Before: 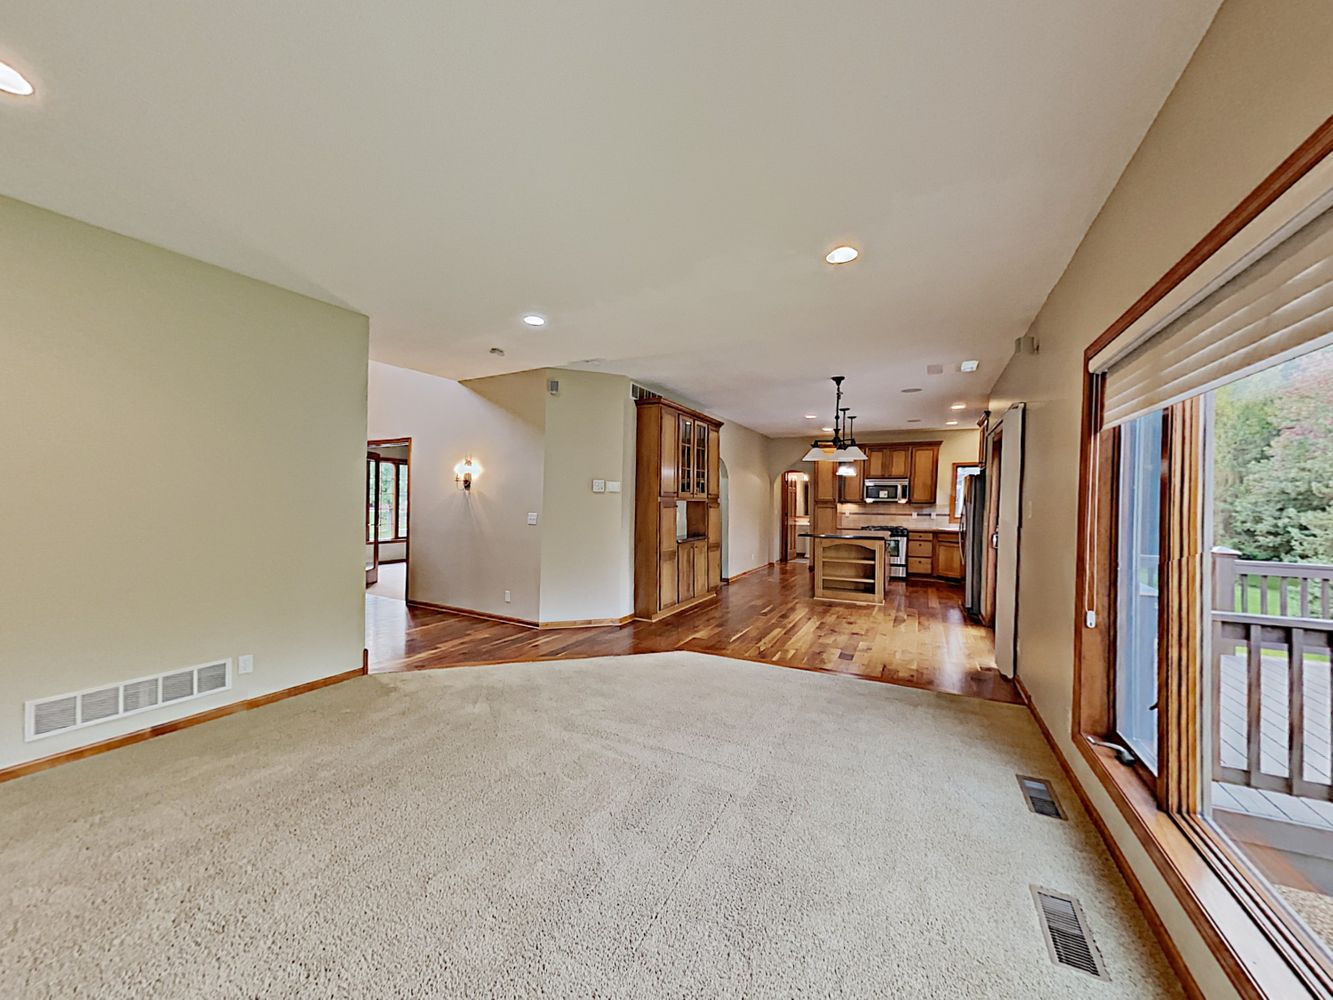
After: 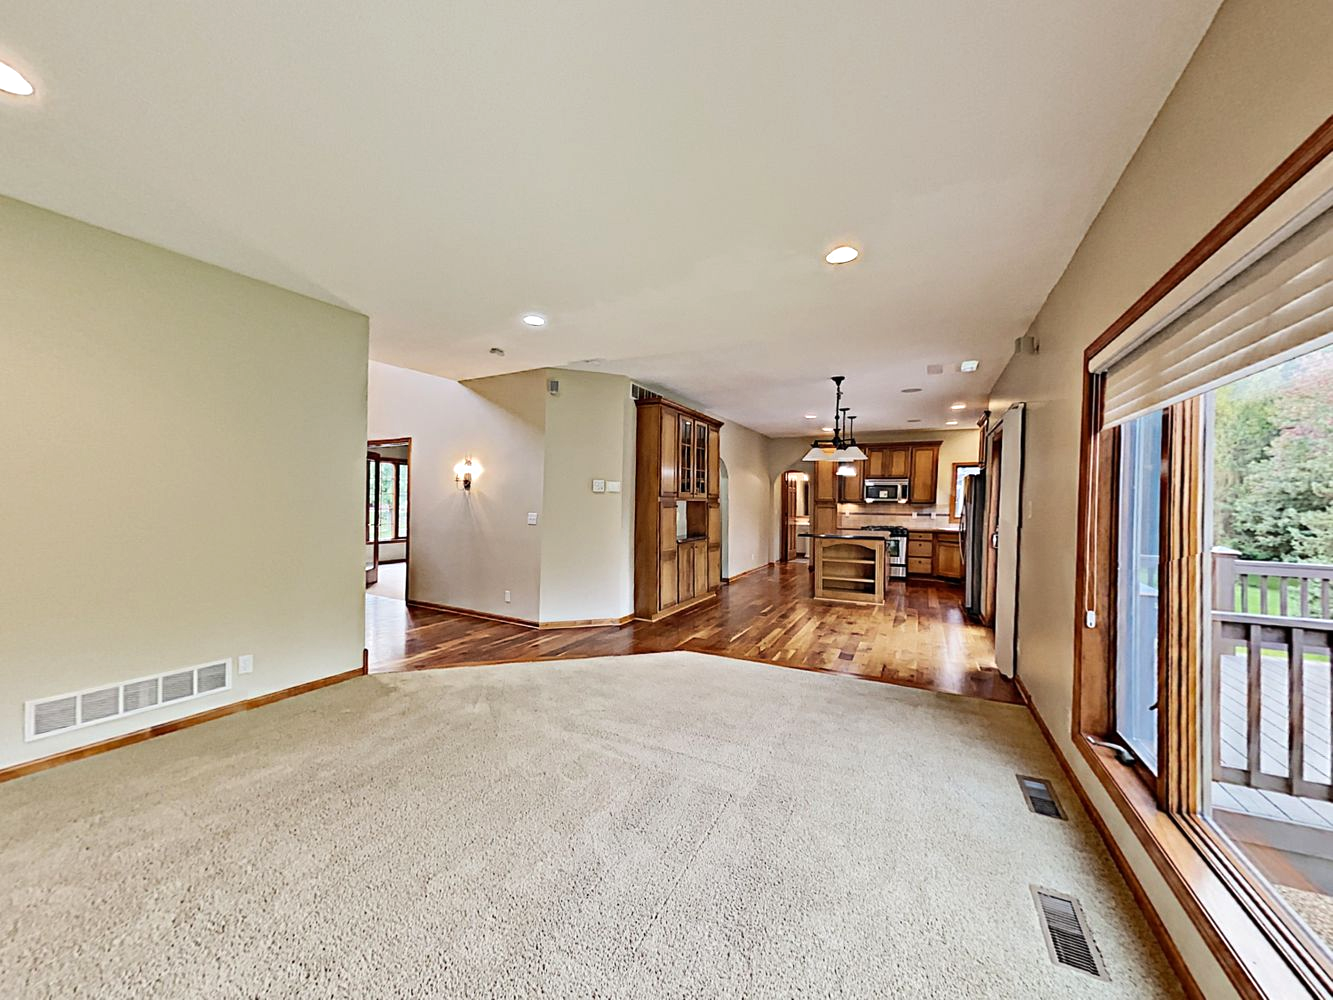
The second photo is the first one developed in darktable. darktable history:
tone equalizer: -8 EV -0.42 EV, -7 EV -0.421 EV, -6 EV -0.357 EV, -5 EV -0.222 EV, -3 EV 0.201 EV, -2 EV 0.326 EV, -1 EV 0.375 EV, +0 EV 0.424 EV, edges refinement/feathering 500, mask exposure compensation -1.57 EV, preserve details no
